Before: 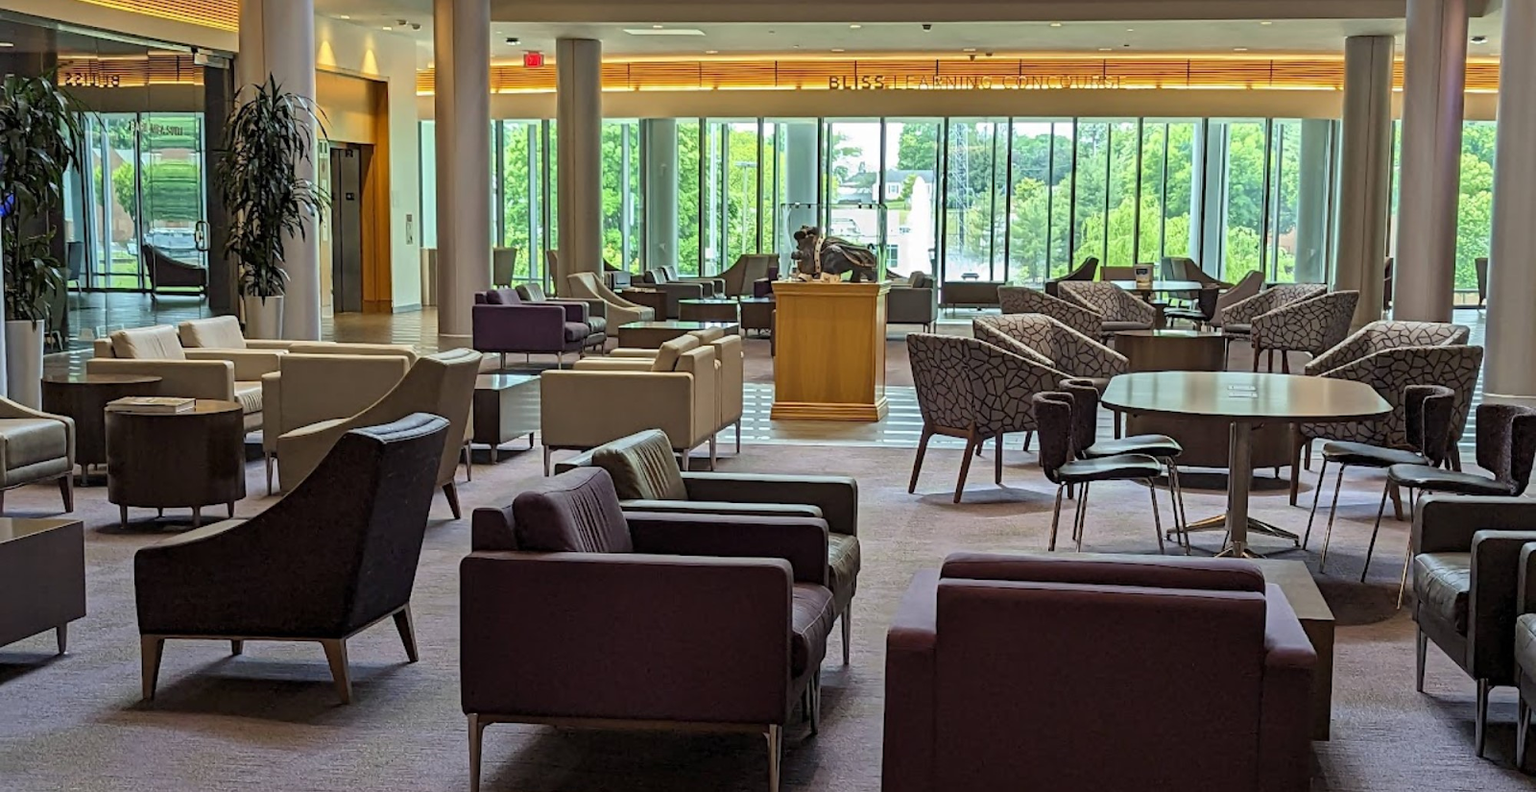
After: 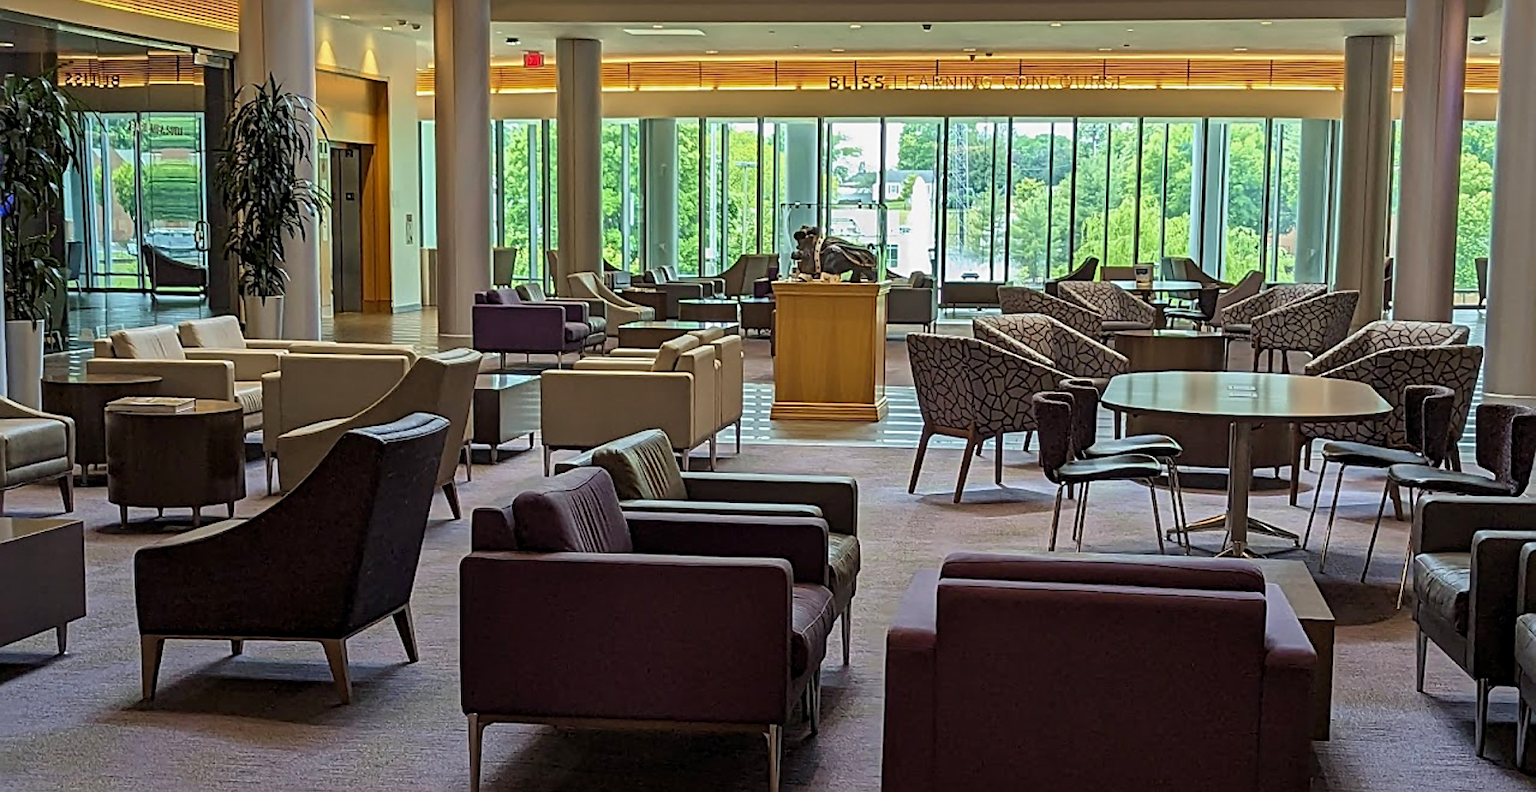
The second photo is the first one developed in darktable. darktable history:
sharpen: on, module defaults
exposure: black level correction 0.001, exposure -0.125 EV, compensate exposure bias true, compensate highlight preservation false
velvia: strength 15%
